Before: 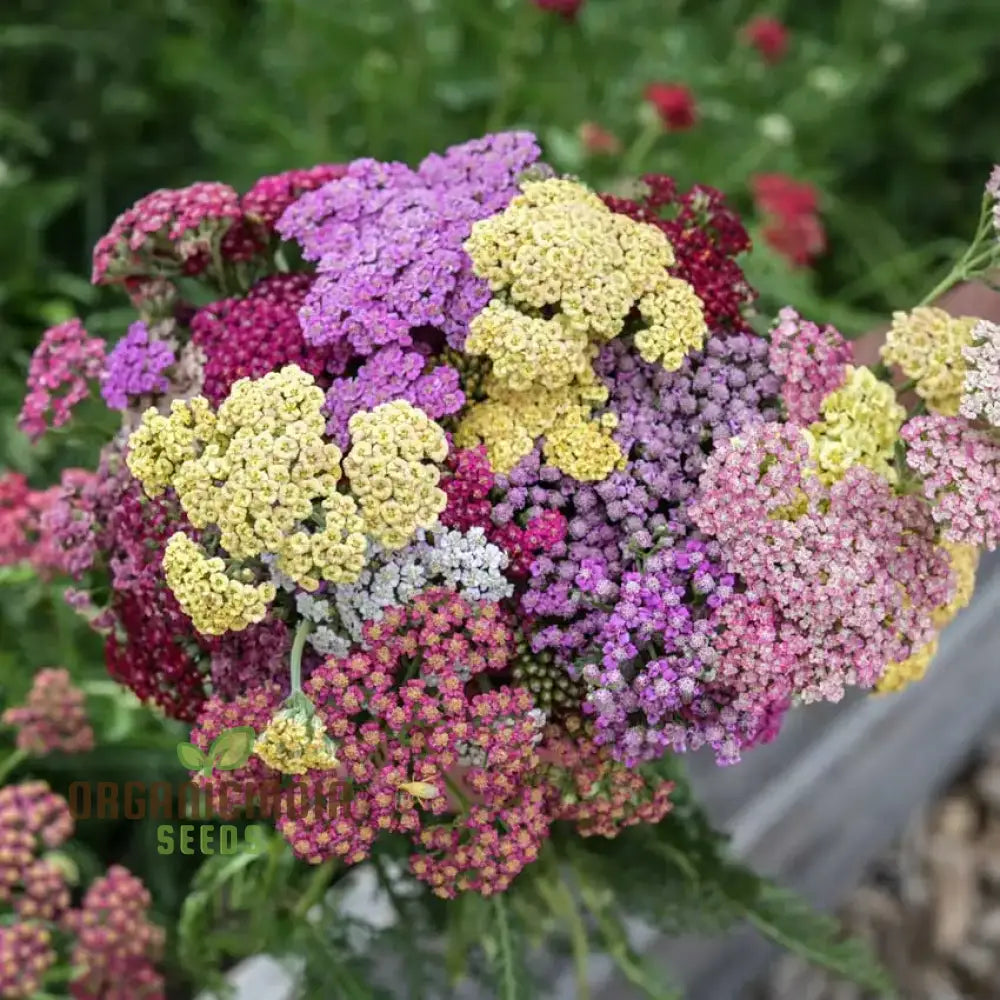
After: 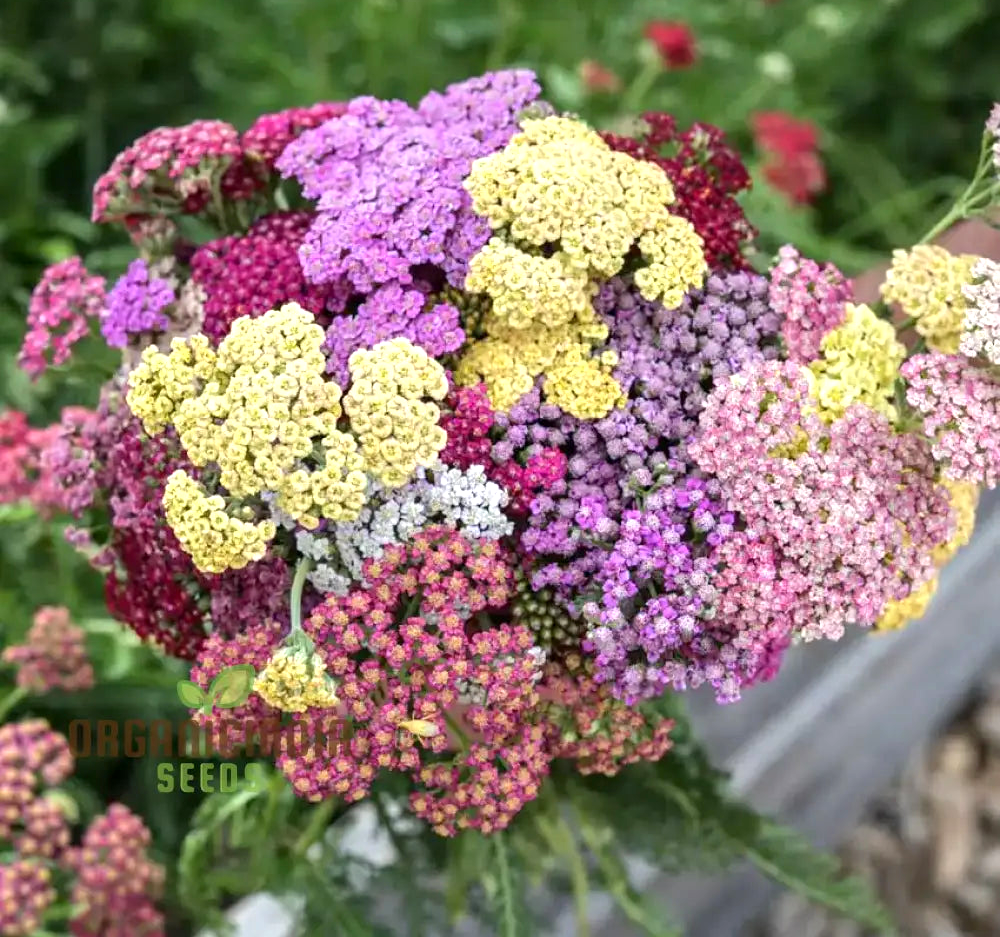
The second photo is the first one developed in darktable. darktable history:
crop and rotate: top 6.25%
color balance rgb: global vibrance 6.81%, saturation formula JzAzBz (2021)
exposure: black level correction 0.001, exposure 0.5 EV, compensate exposure bias true, compensate highlight preservation false
